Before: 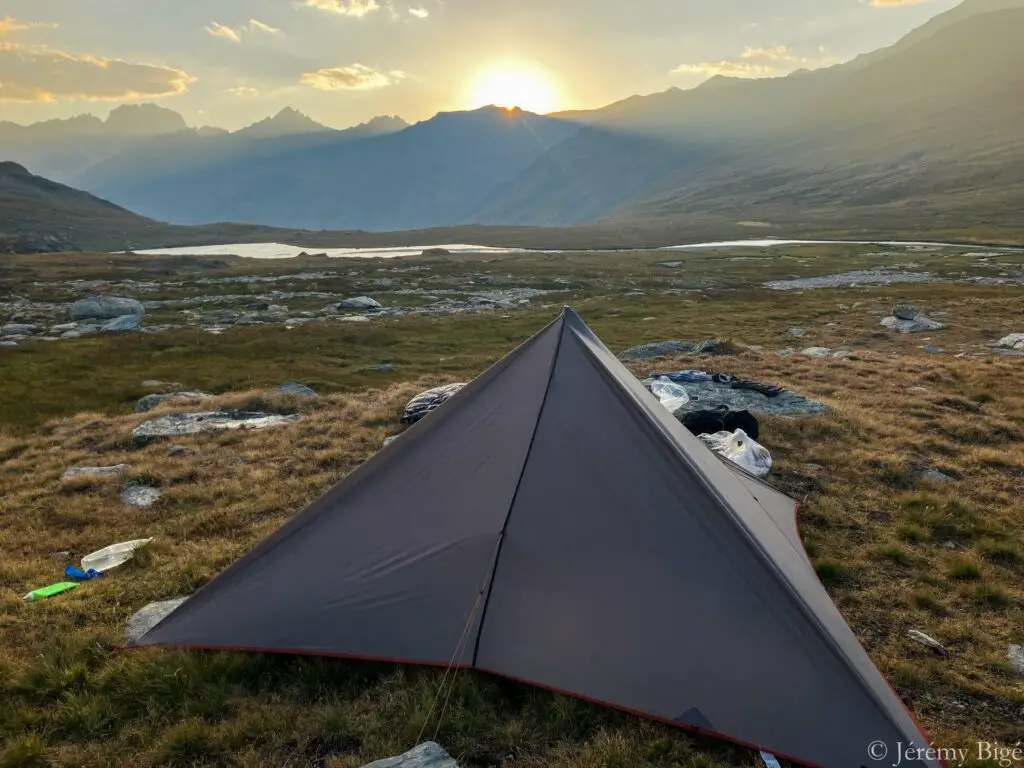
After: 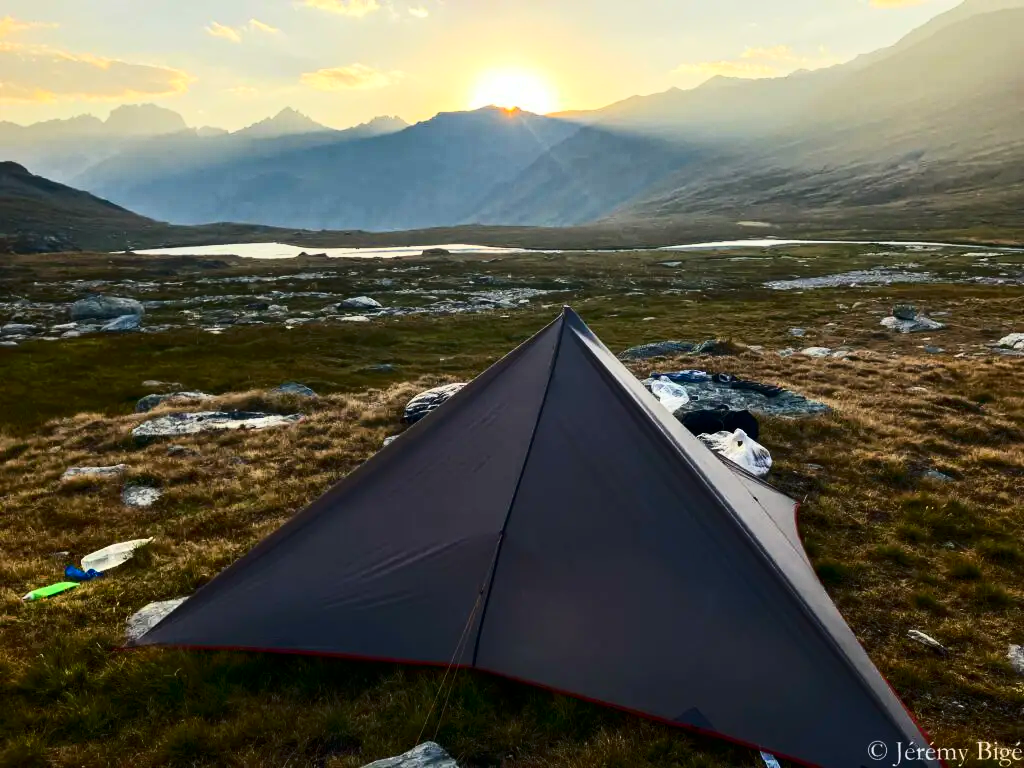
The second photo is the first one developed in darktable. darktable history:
contrast brightness saturation: contrast 0.409, brightness 0.048, saturation 0.249
